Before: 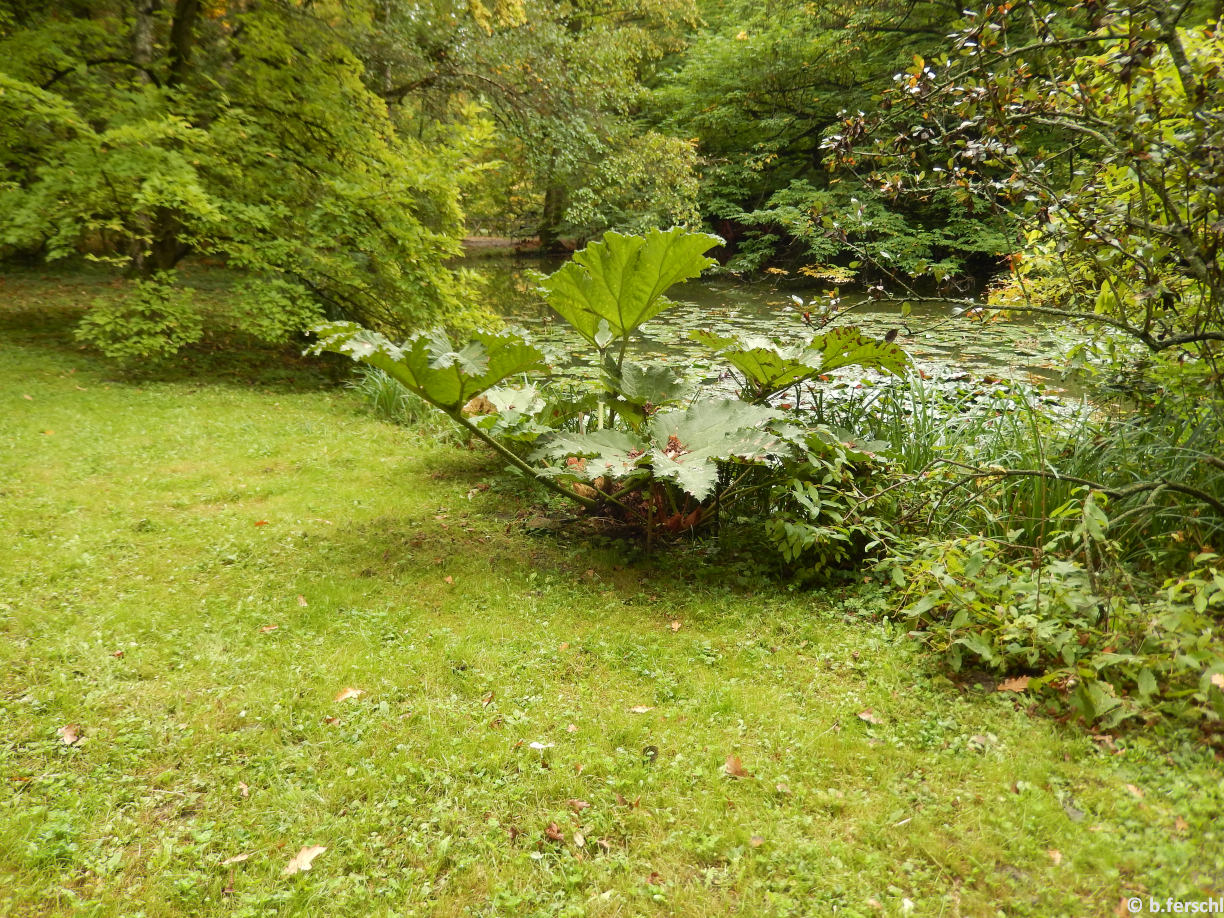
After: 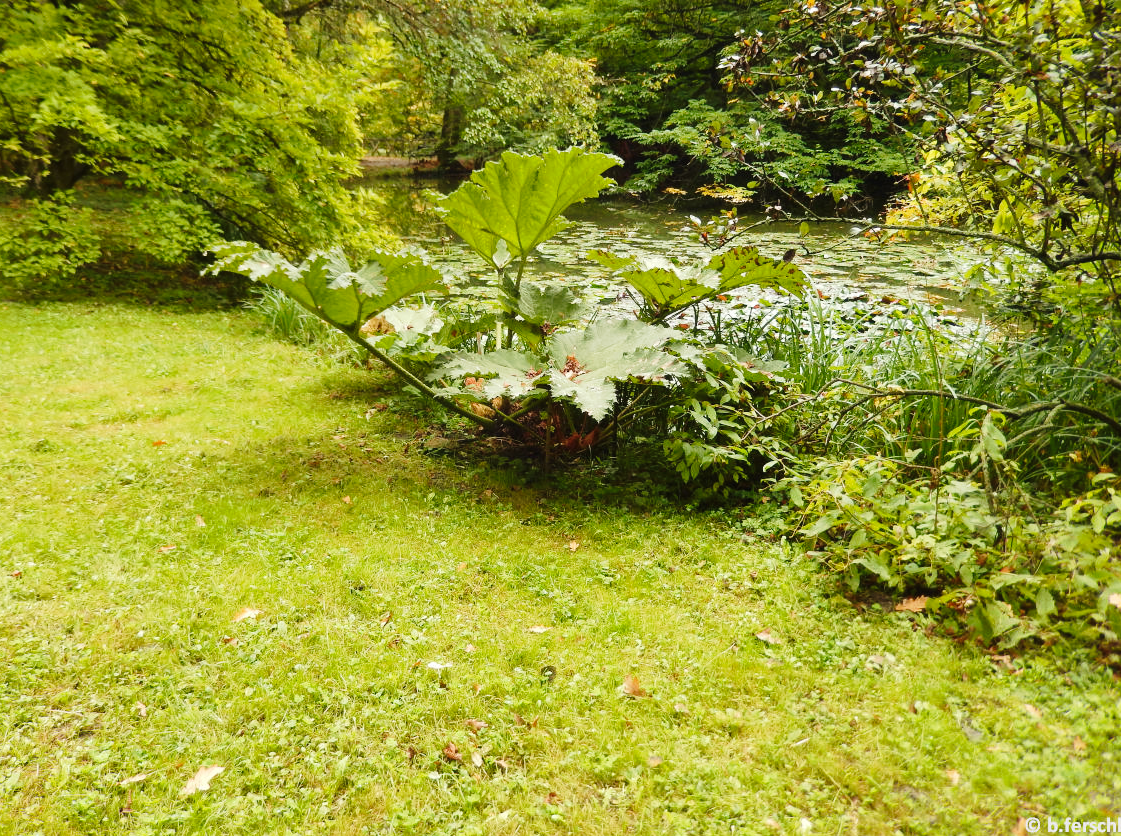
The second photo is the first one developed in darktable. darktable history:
tone curve: curves: ch0 [(0, 0) (0.003, 0.008) (0.011, 0.017) (0.025, 0.027) (0.044, 0.043) (0.069, 0.059) (0.1, 0.086) (0.136, 0.112) (0.177, 0.152) (0.224, 0.203) (0.277, 0.277) (0.335, 0.346) (0.399, 0.439) (0.468, 0.527) (0.543, 0.613) (0.623, 0.693) (0.709, 0.787) (0.801, 0.863) (0.898, 0.927) (1, 1)], preserve colors none
crop and rotate: left 8.403%, top 8.927%
